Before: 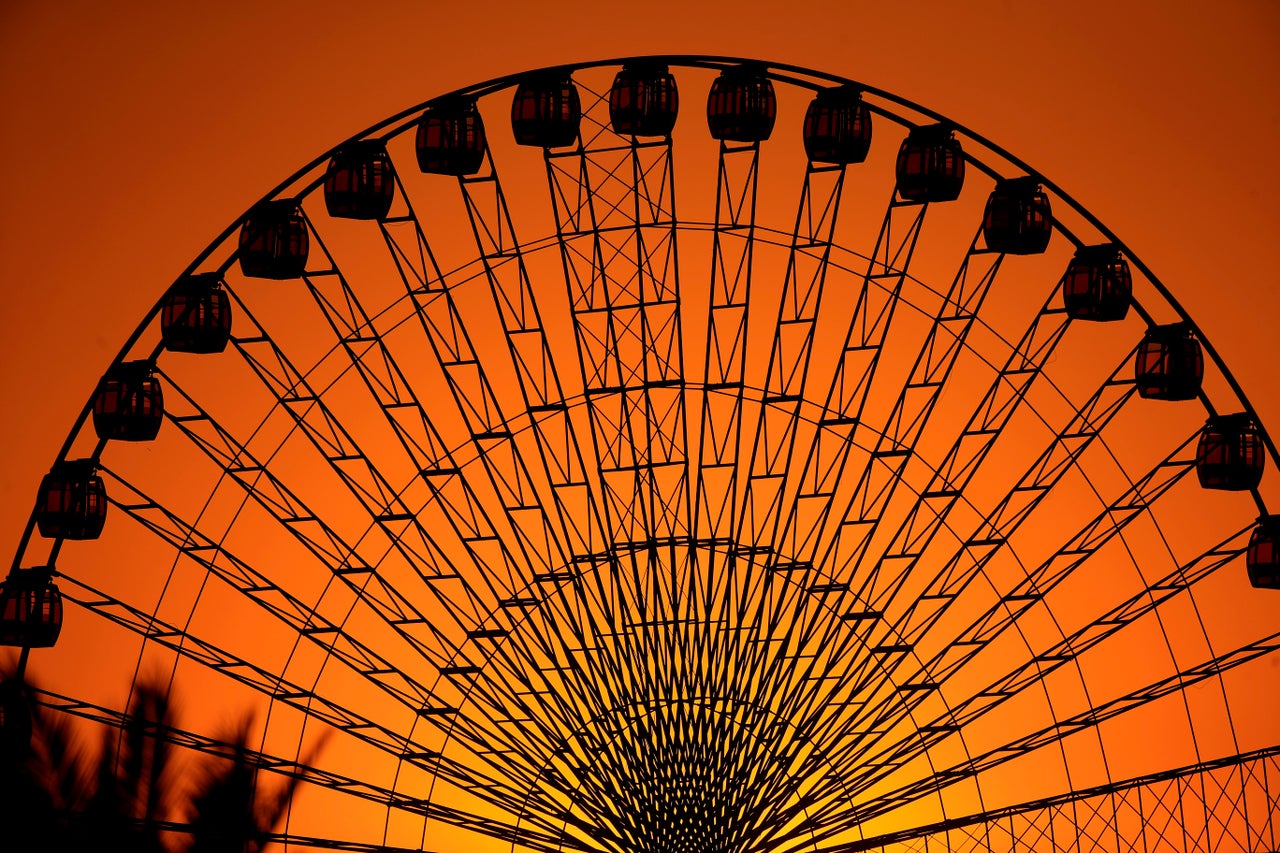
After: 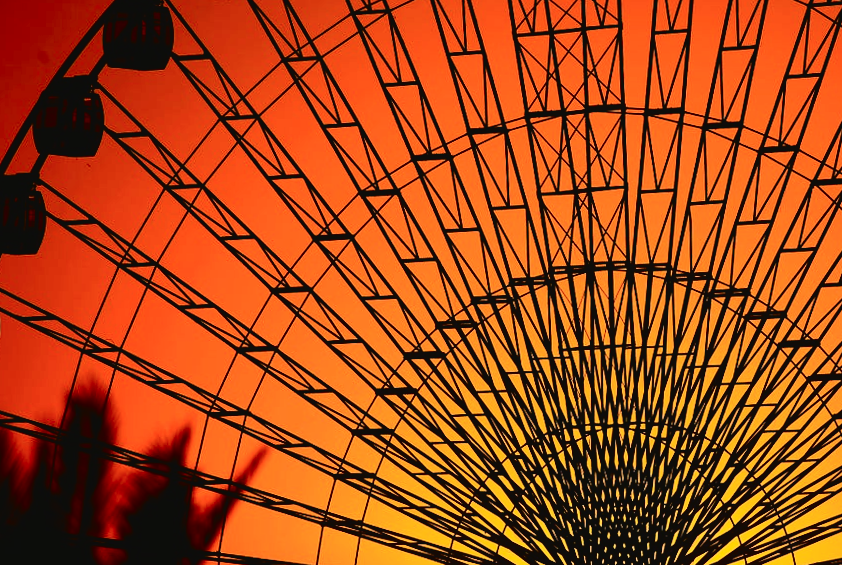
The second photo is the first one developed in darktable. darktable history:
crop and rotate: angle -0.966°, left 3.606%, top 31.993%, right 28.941%
contrast brightness saturation: contrast 0.244, brightness -0.229, saturation 0.145
exposure: black level correction -0.022, exposure -0.032 EV, compensate highlight preservation false
tone curve: curves: ch0 [(0.003, 0.029) (0.037, 0.036) (0.149, 0.117) (0.297, 0.318) (0.422, 0.474) (0.531, 0.6) (0.743, 0.809) (0.877, 0.901) (1, 0.98)]; ch1 [(0, 0) (0.305, 0.325) (0.453, 0.437) (0.482, 0.479) (0.501, 0.5) (0.506, 0.503) (0.567, 0.572) (0.605, 0.608) (0.668, 0.69) (1, 1)]; ch2 [(0, 0) (0.313, 0.306) (0.4, 0.399) (0.45, 0.48) (0.499, 0.502) (0.512, 0.523) (0.57, 0.595) (0.653, 0.662) (1, 1)], color space Lab, independent channels, preserve colors none
